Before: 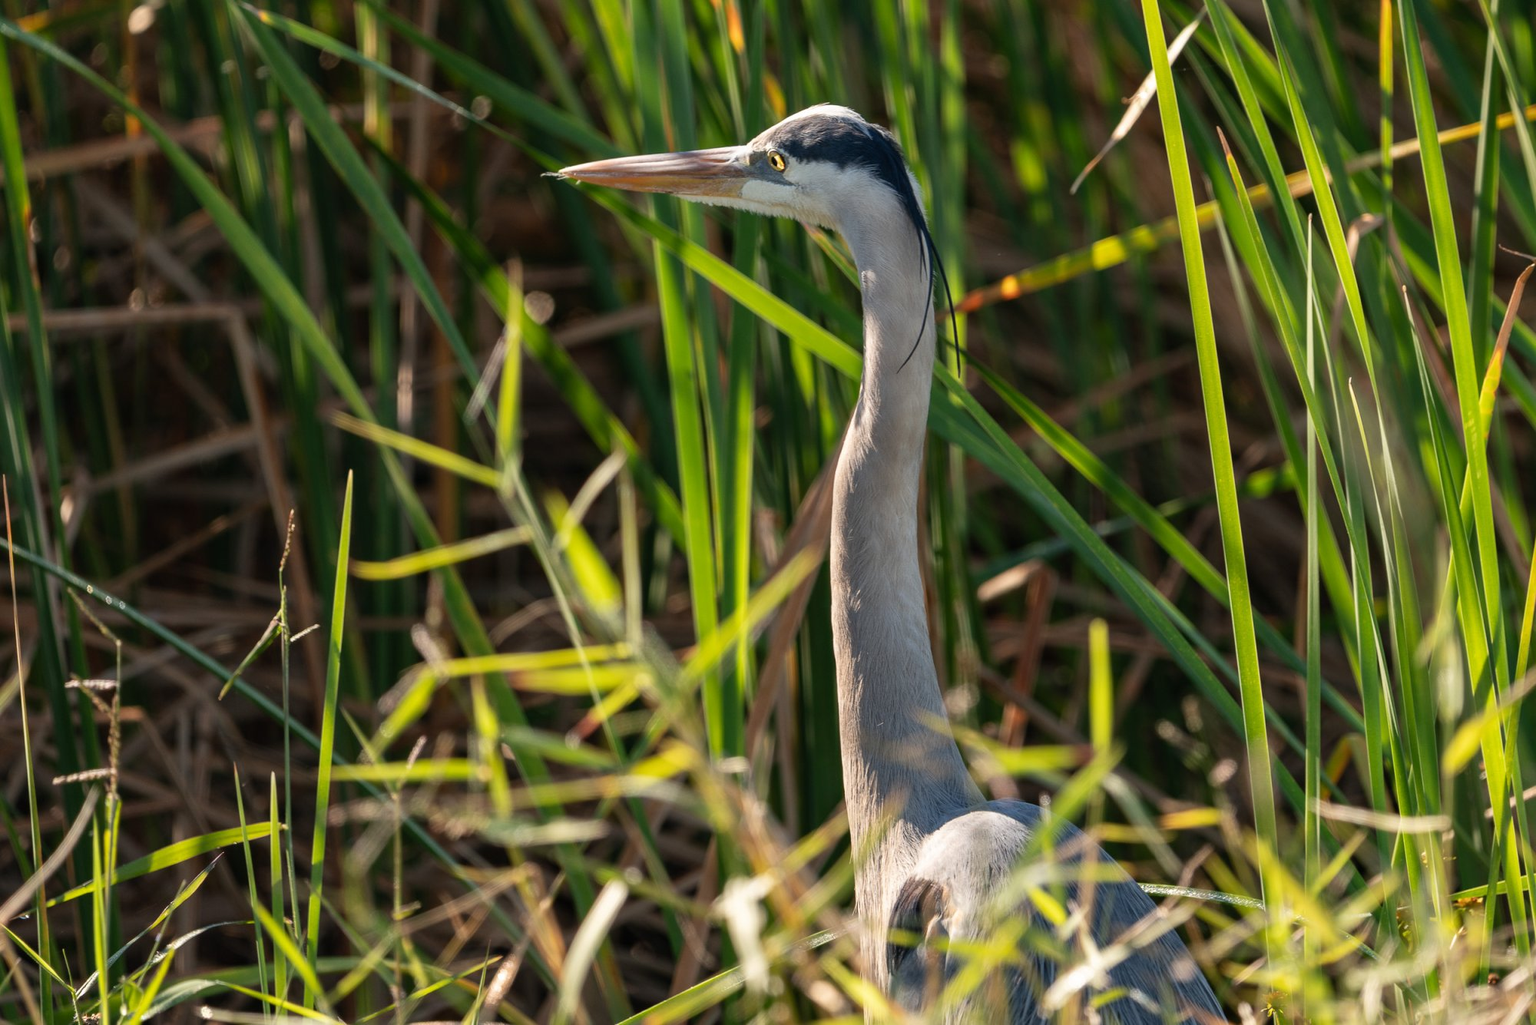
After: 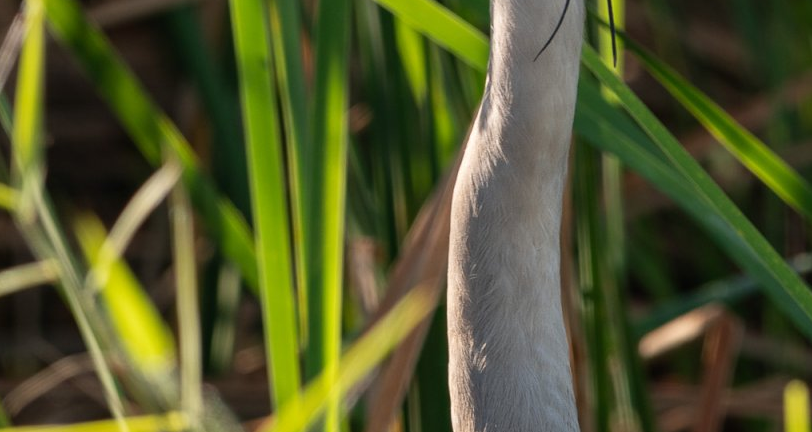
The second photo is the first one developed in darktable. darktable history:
crop: left 31.705%, top 31.881%, right 27.67%, bottom 35.751%
